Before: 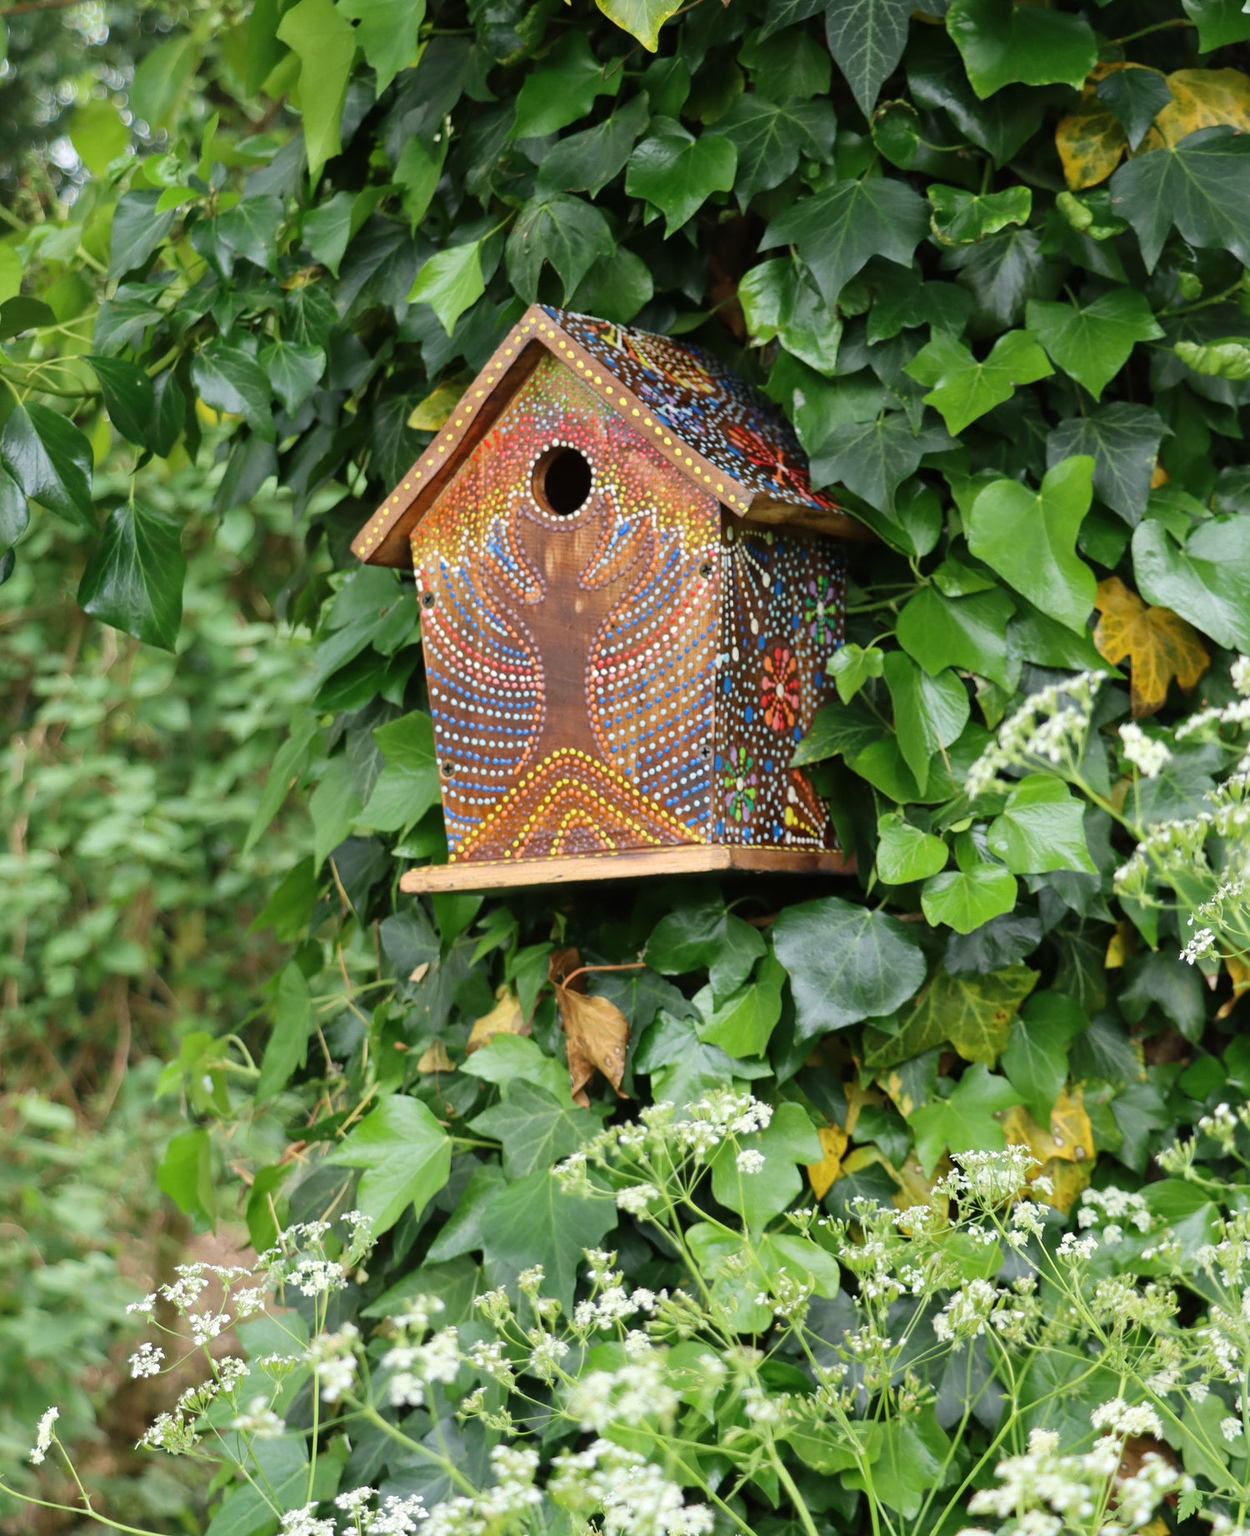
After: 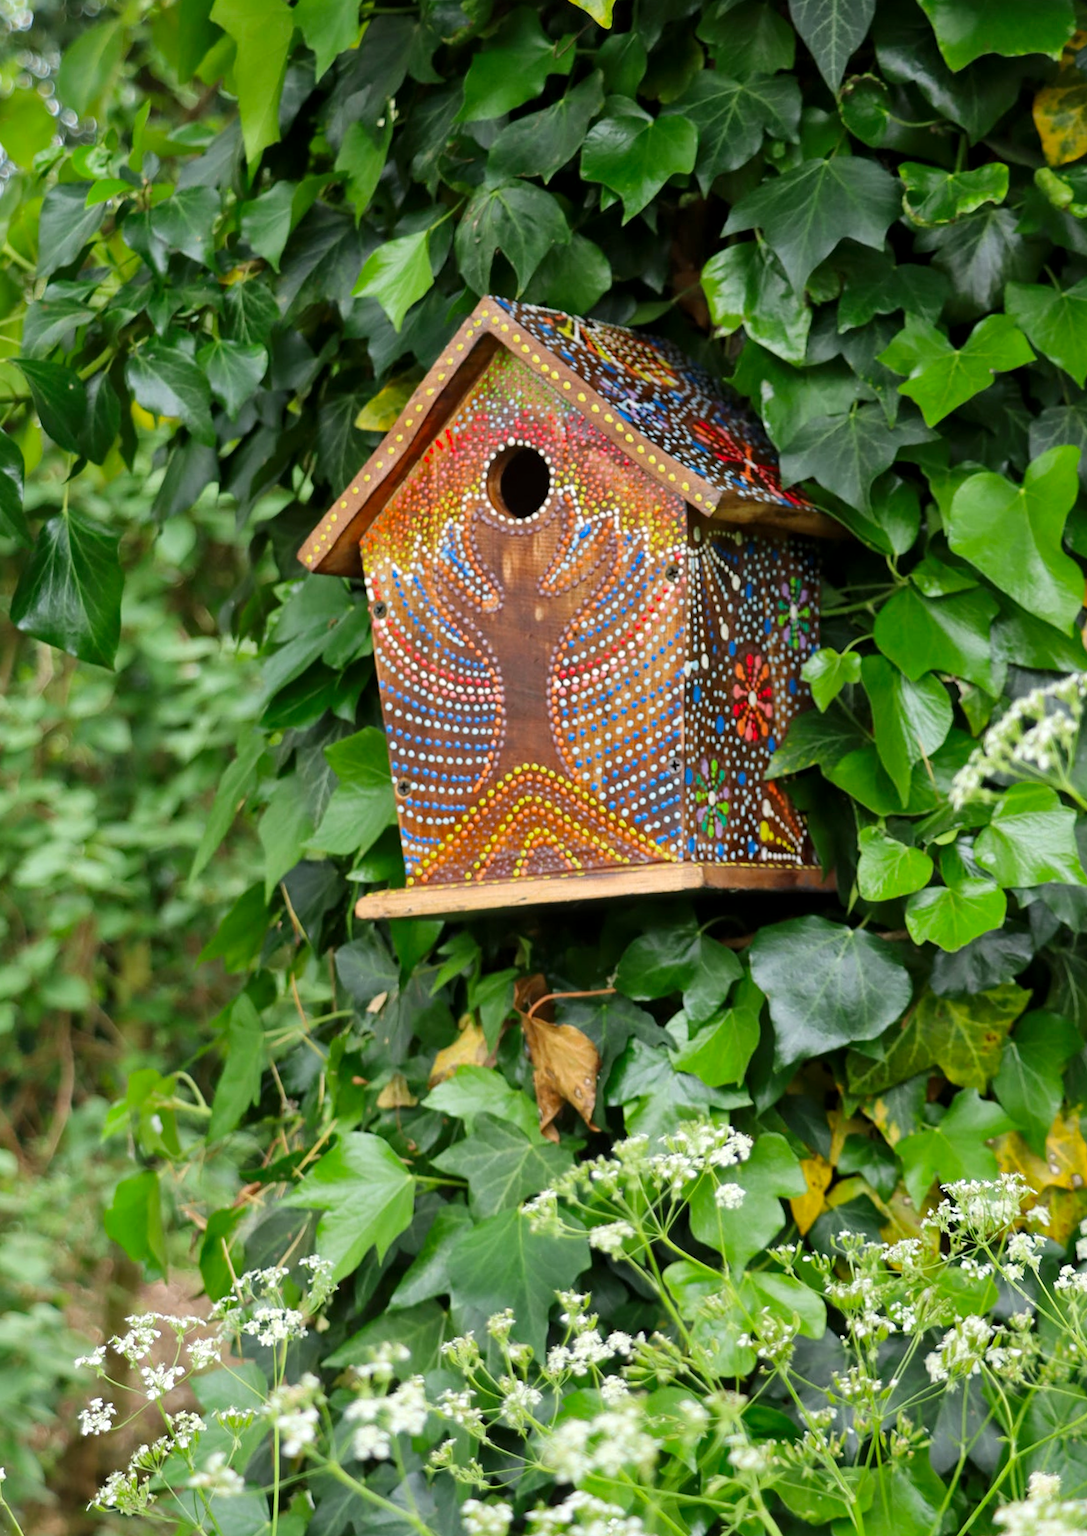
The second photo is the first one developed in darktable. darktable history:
vibrance: vibrance 100%
crop and rotate: angle 1°, left 4.281%, top 0.642%, right 11.383%, bottom 2.486%
local contrast: mode bilateral grid, contrast 20, coarseness 50, detail 130%, midtone range 0.2
